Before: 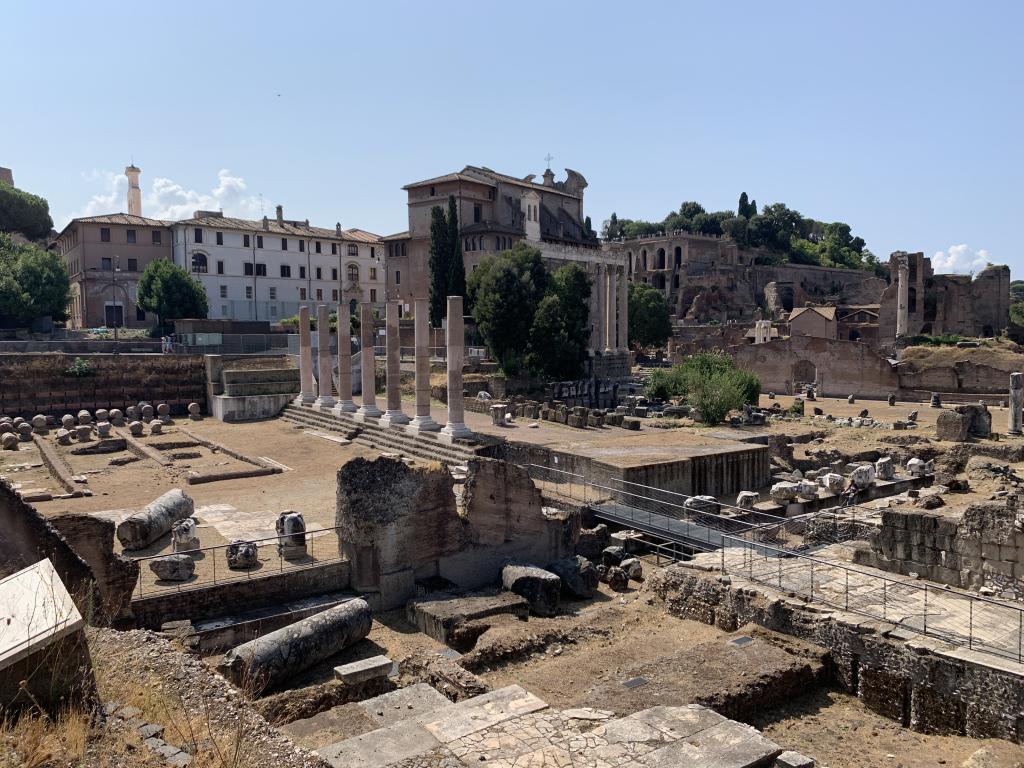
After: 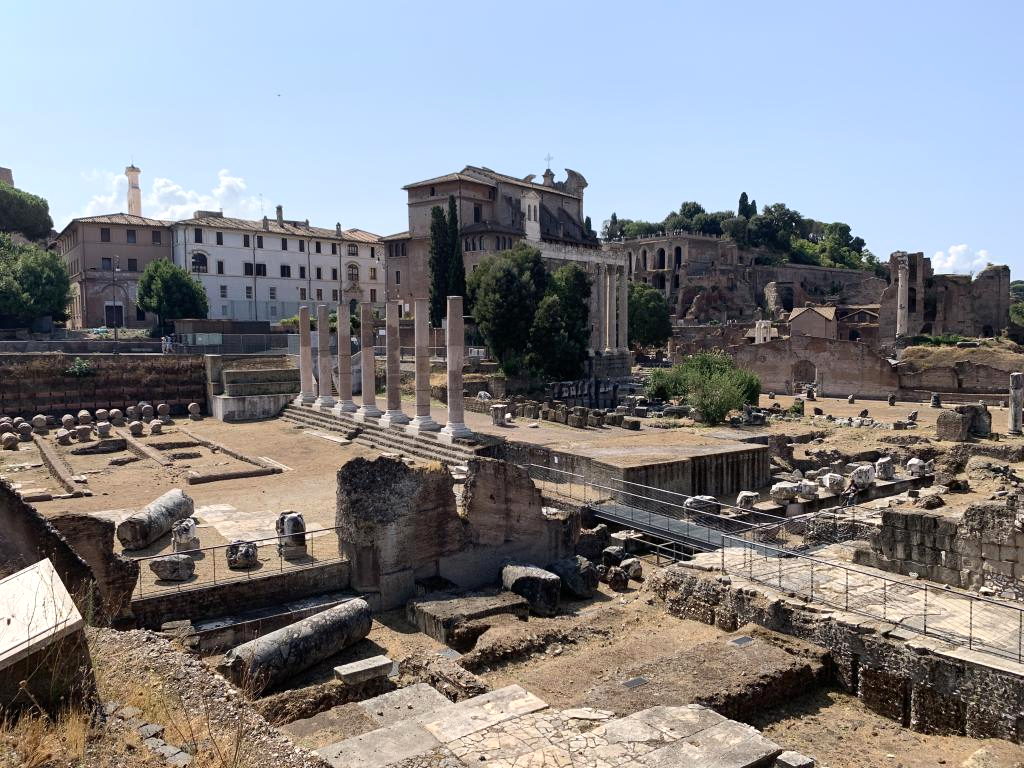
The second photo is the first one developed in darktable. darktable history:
contrast brightness saturation: contrast 0.097, brightness 0.018, saturation 0.02
exposure: exposure 0.201 EV, compensate exposure bias true, compensate highlight preservation false
